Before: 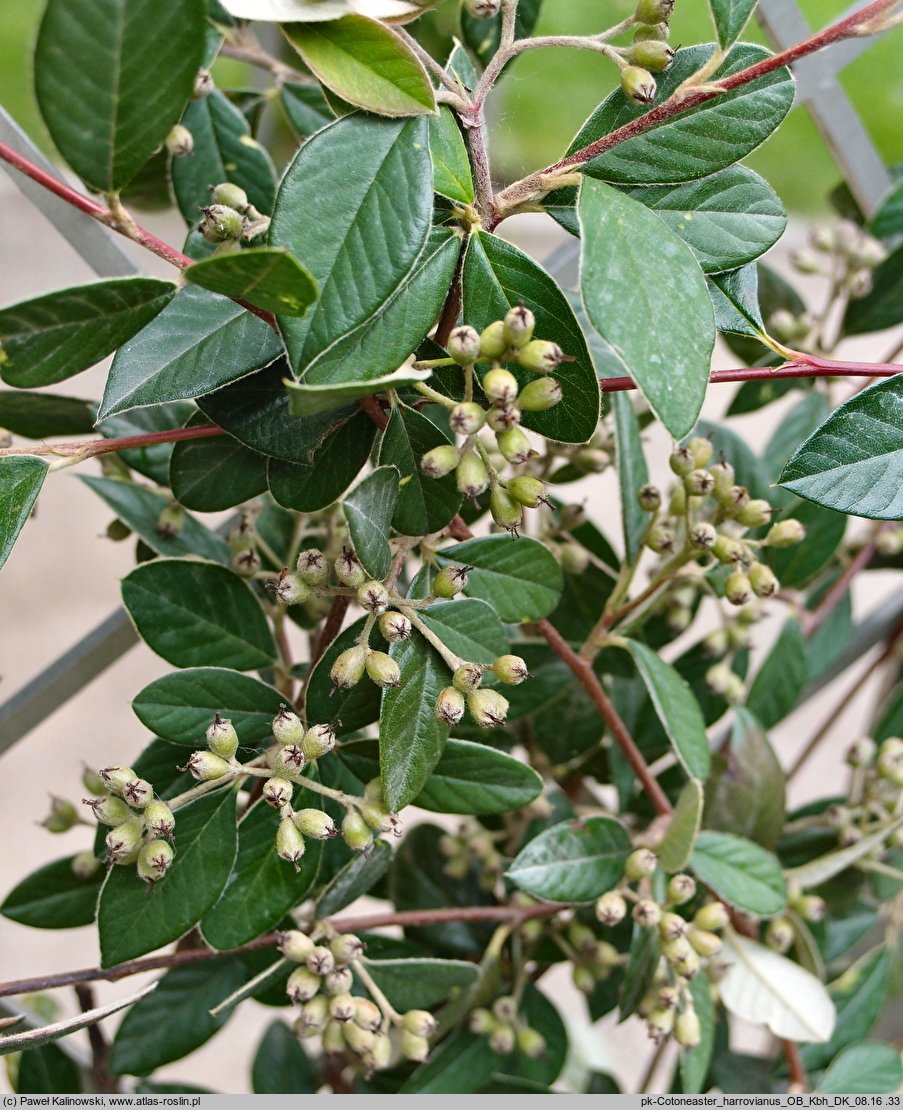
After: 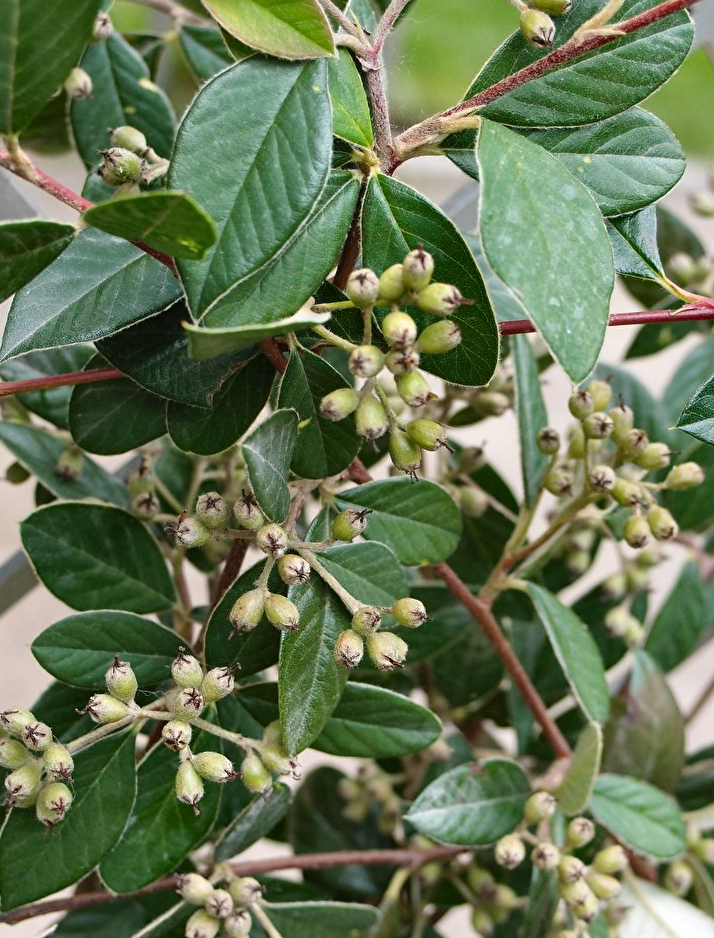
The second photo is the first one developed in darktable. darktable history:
crop: left 11.237%, top 5.185%, right 9.586%, bottom 10.228%
